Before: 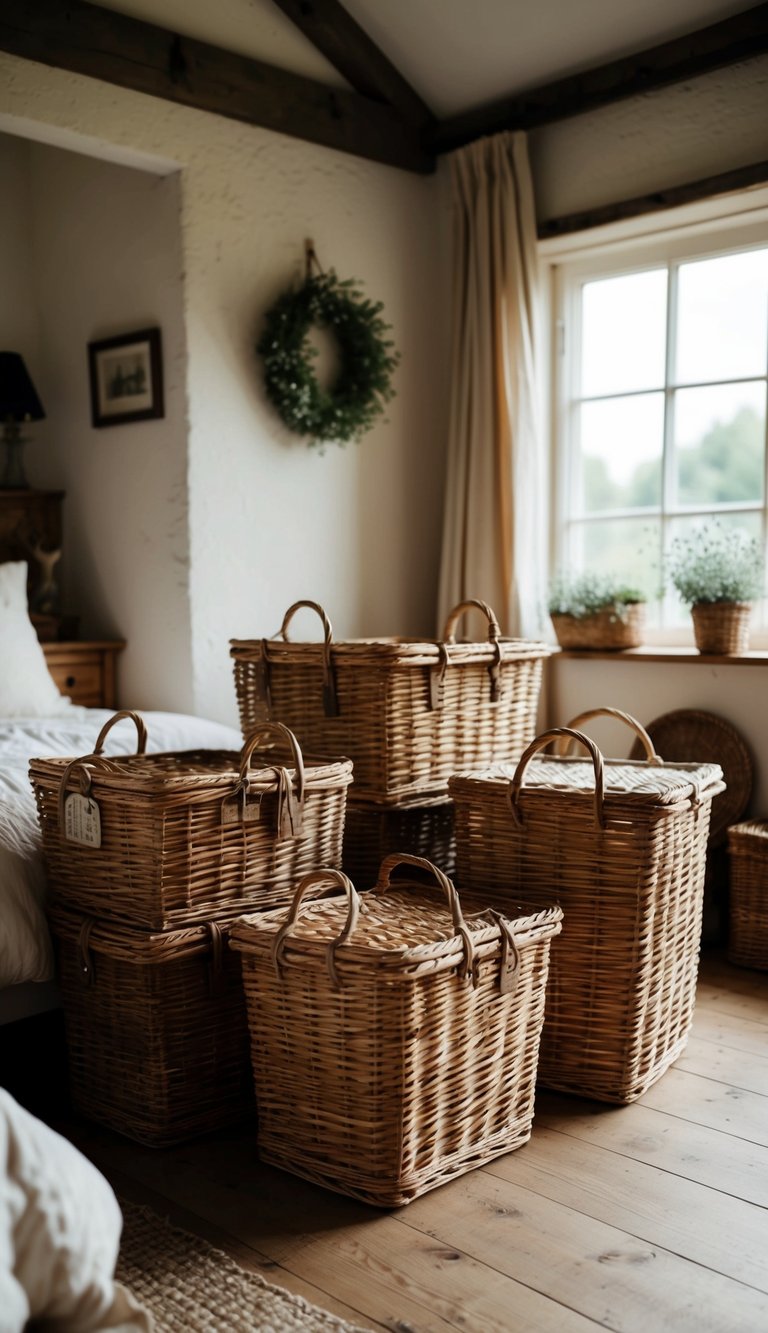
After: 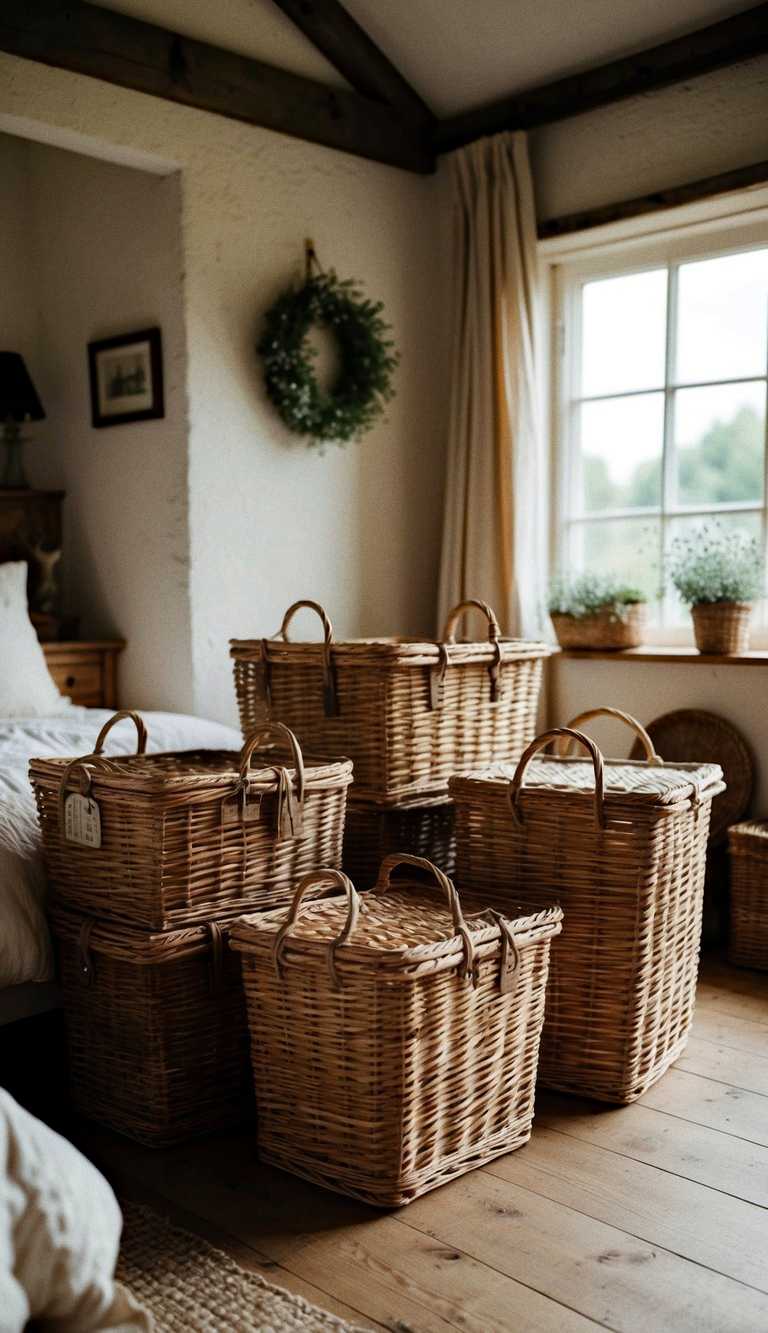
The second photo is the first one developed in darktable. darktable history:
grain: coarseness 0.09 ISO, strength 16.61%
haze removal: compatibility mode true, adaptive false
